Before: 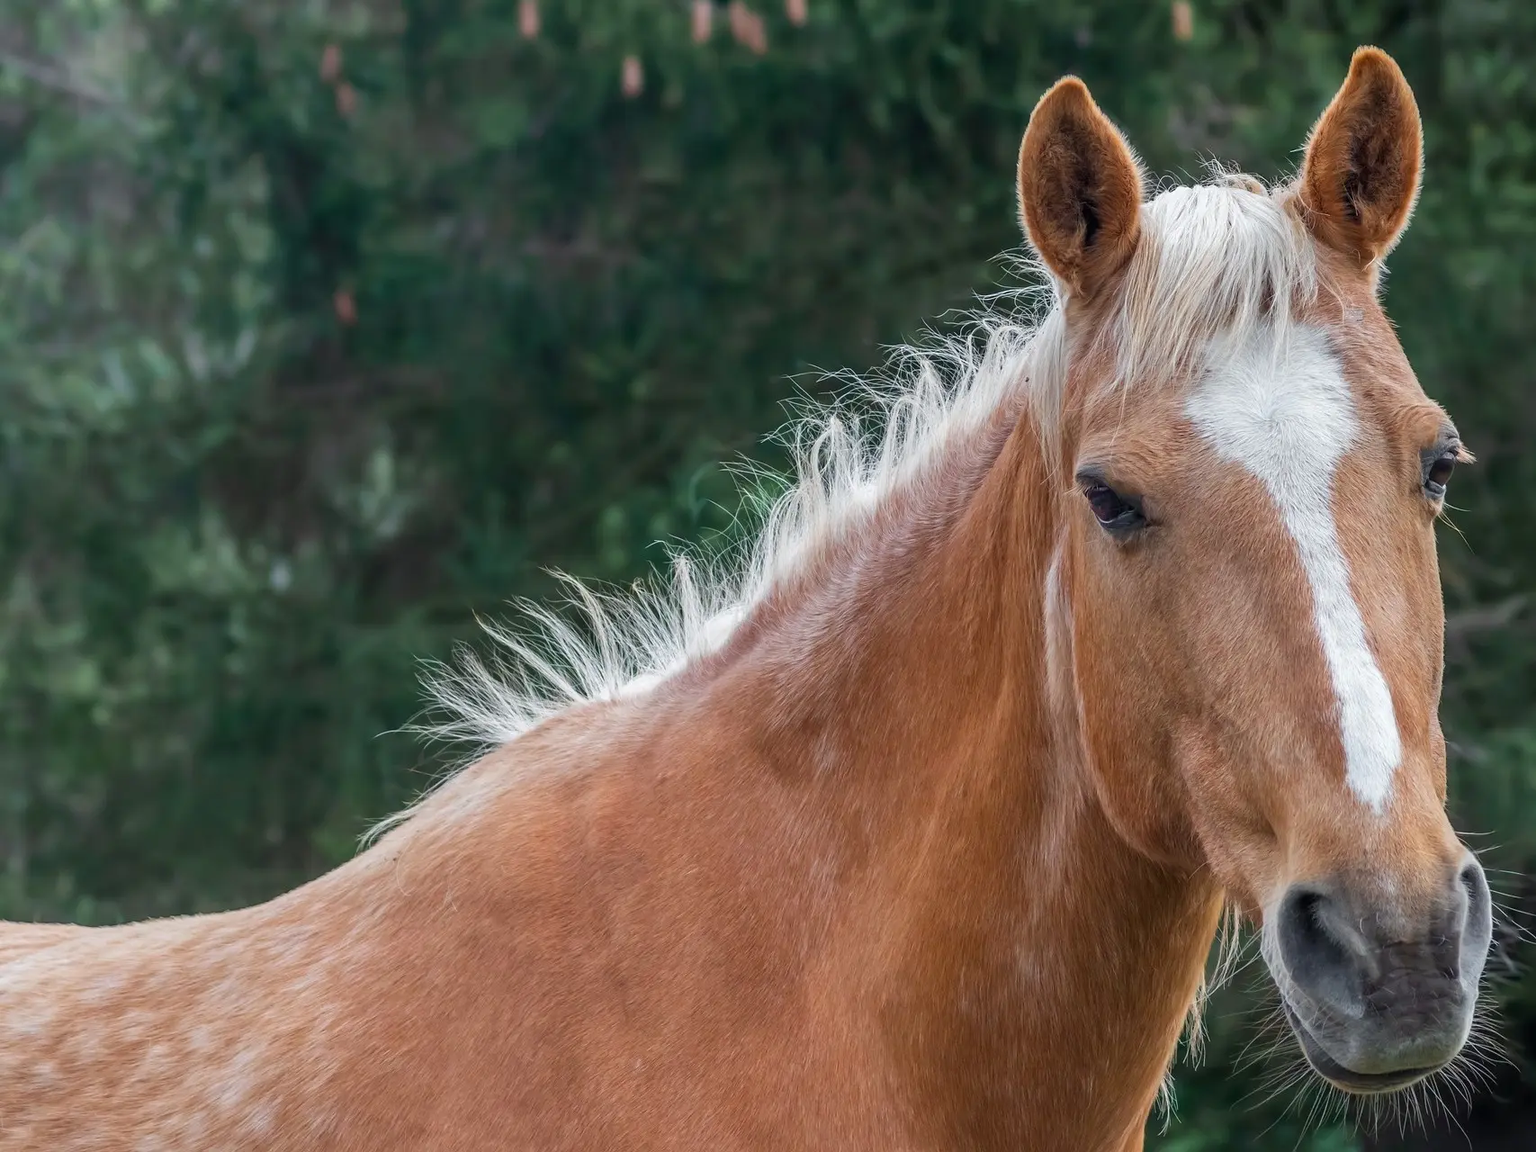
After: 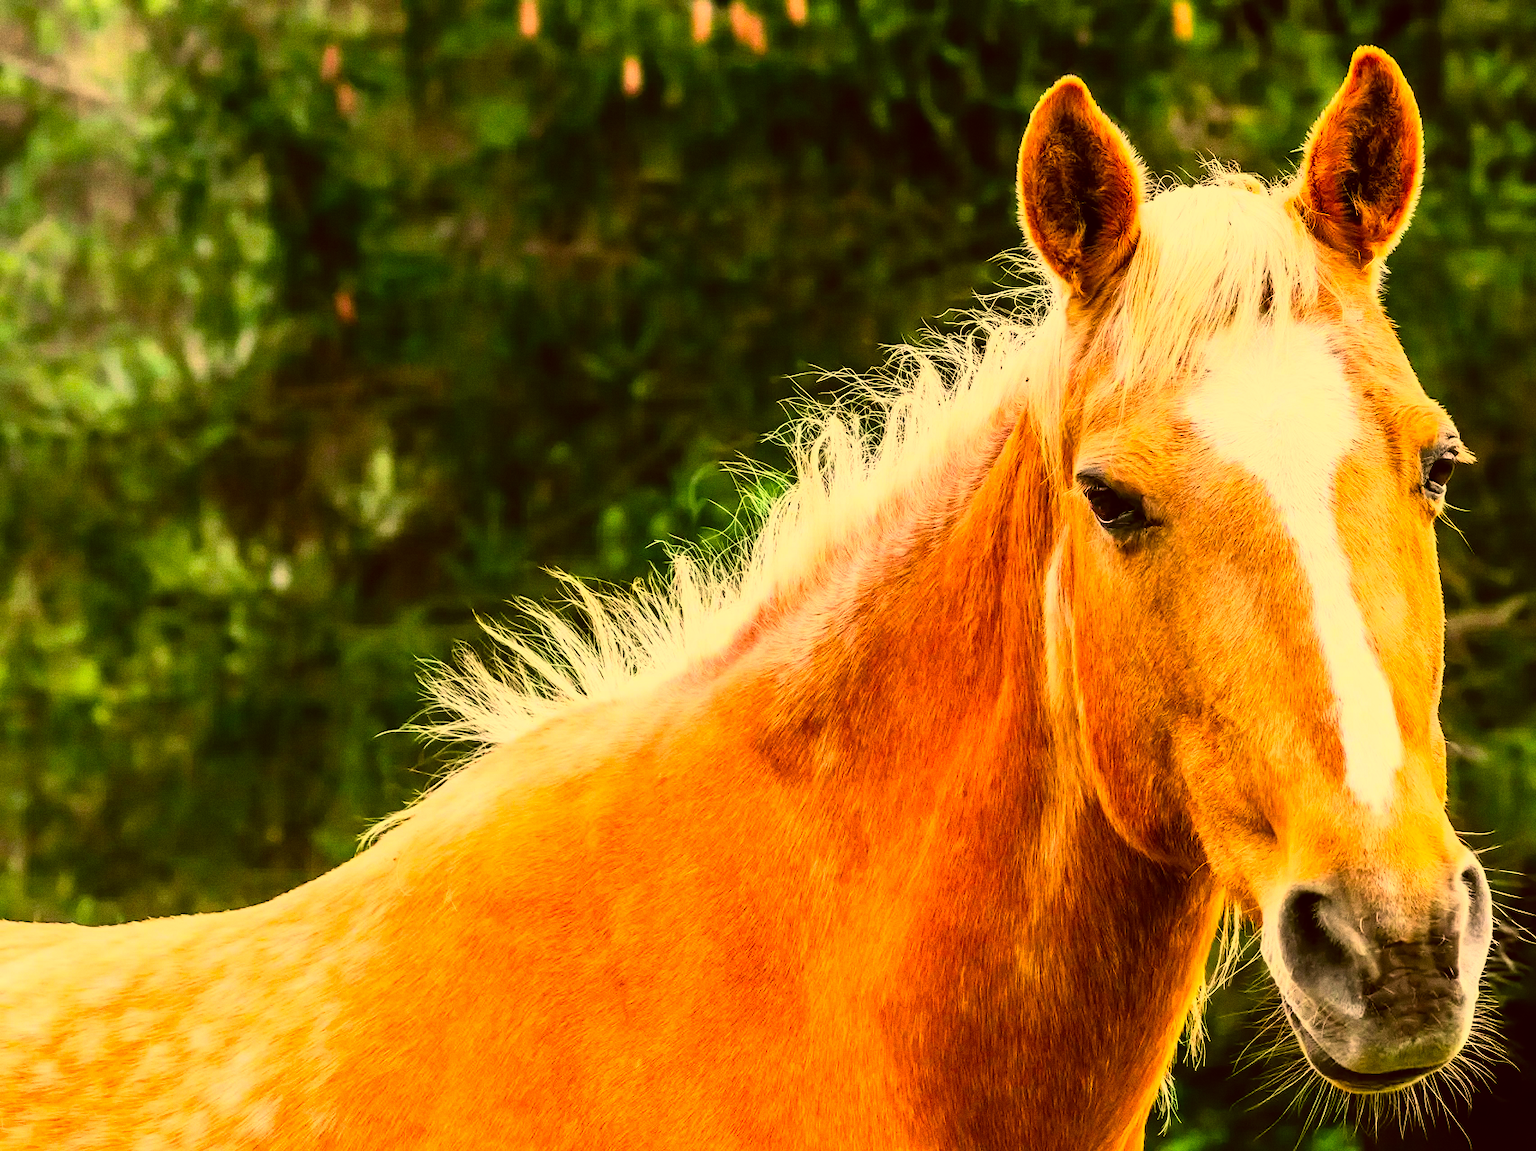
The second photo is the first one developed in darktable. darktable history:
rgb curve: curves: ch0 [(0, 0) (0.21, 0.15) (0.24, 0.21) (0.5, 0.75) (0.75, 0.96) (0.89, 0.99) (1, 1)]; ch1 [(0, 0.02) (0.21, 0.13) (0.25, 0.2) (0.5, 0.67) (0.75, 0.9) (0.89, 0.97) (1, 1)]; ch2 [(0, 0.02) (0.21, 0.13) (0.25, 0.2) (0.5, 0.67) (0.75, 0.9) (0.89, 0.97) (1, 1)], compensate middle gray true
grain: coarseness 0.09 ISO
color correction: highlights a* 10.44, highlights b* 30.04, shadows a* 2.73, shadows b* 17.51, saturation 1.72
